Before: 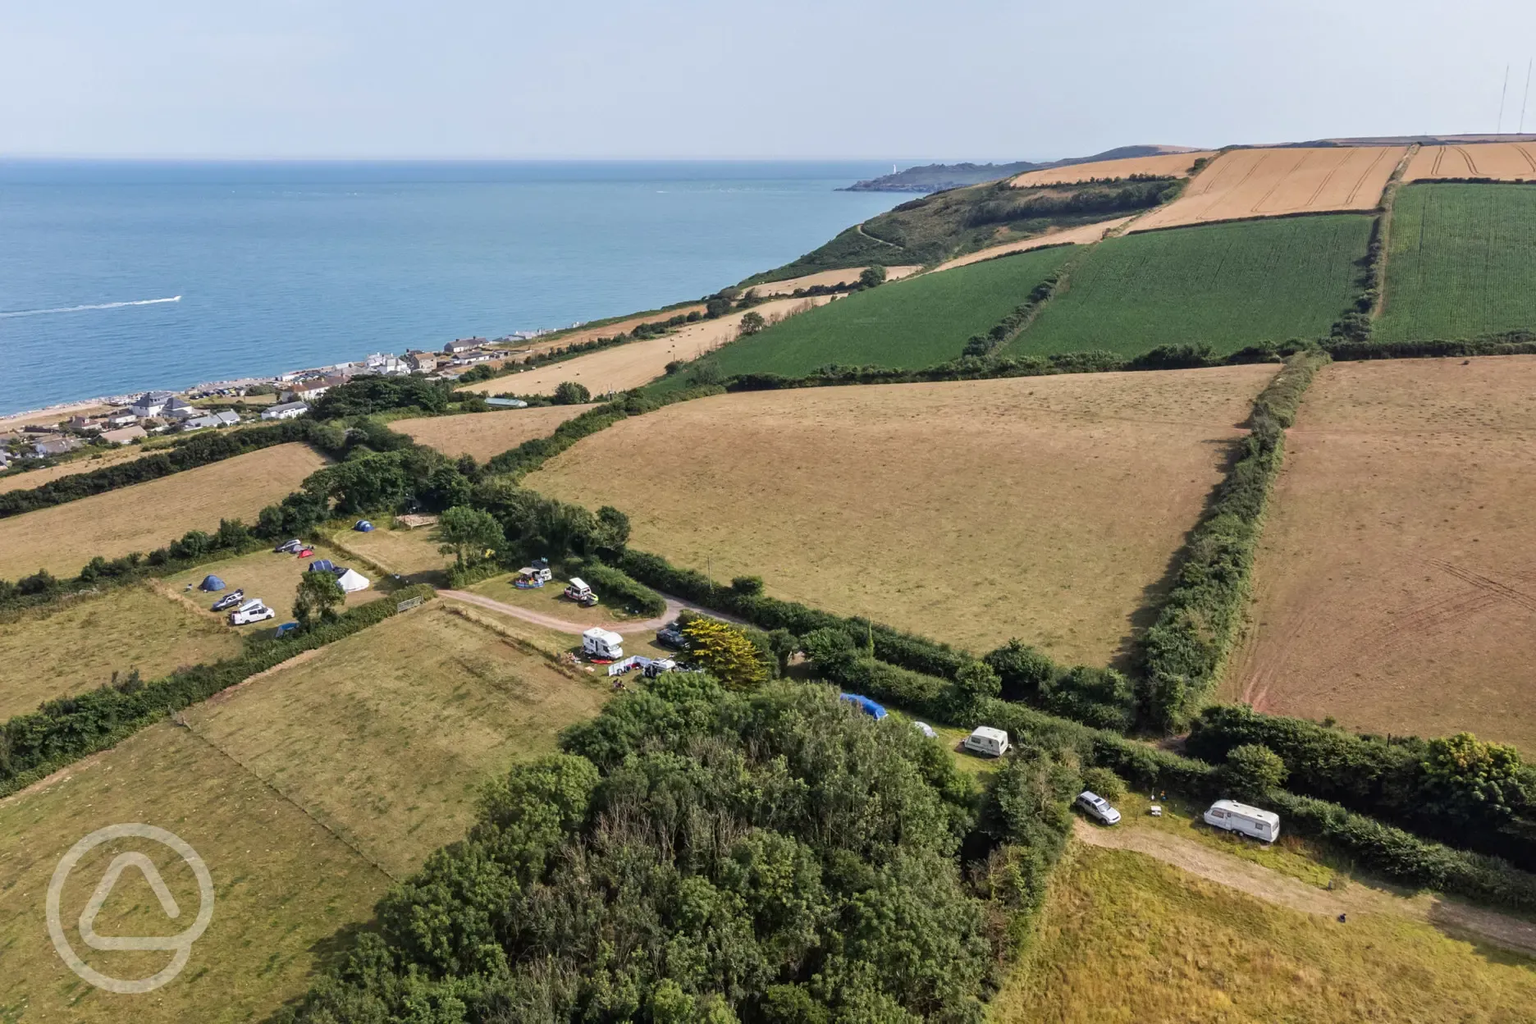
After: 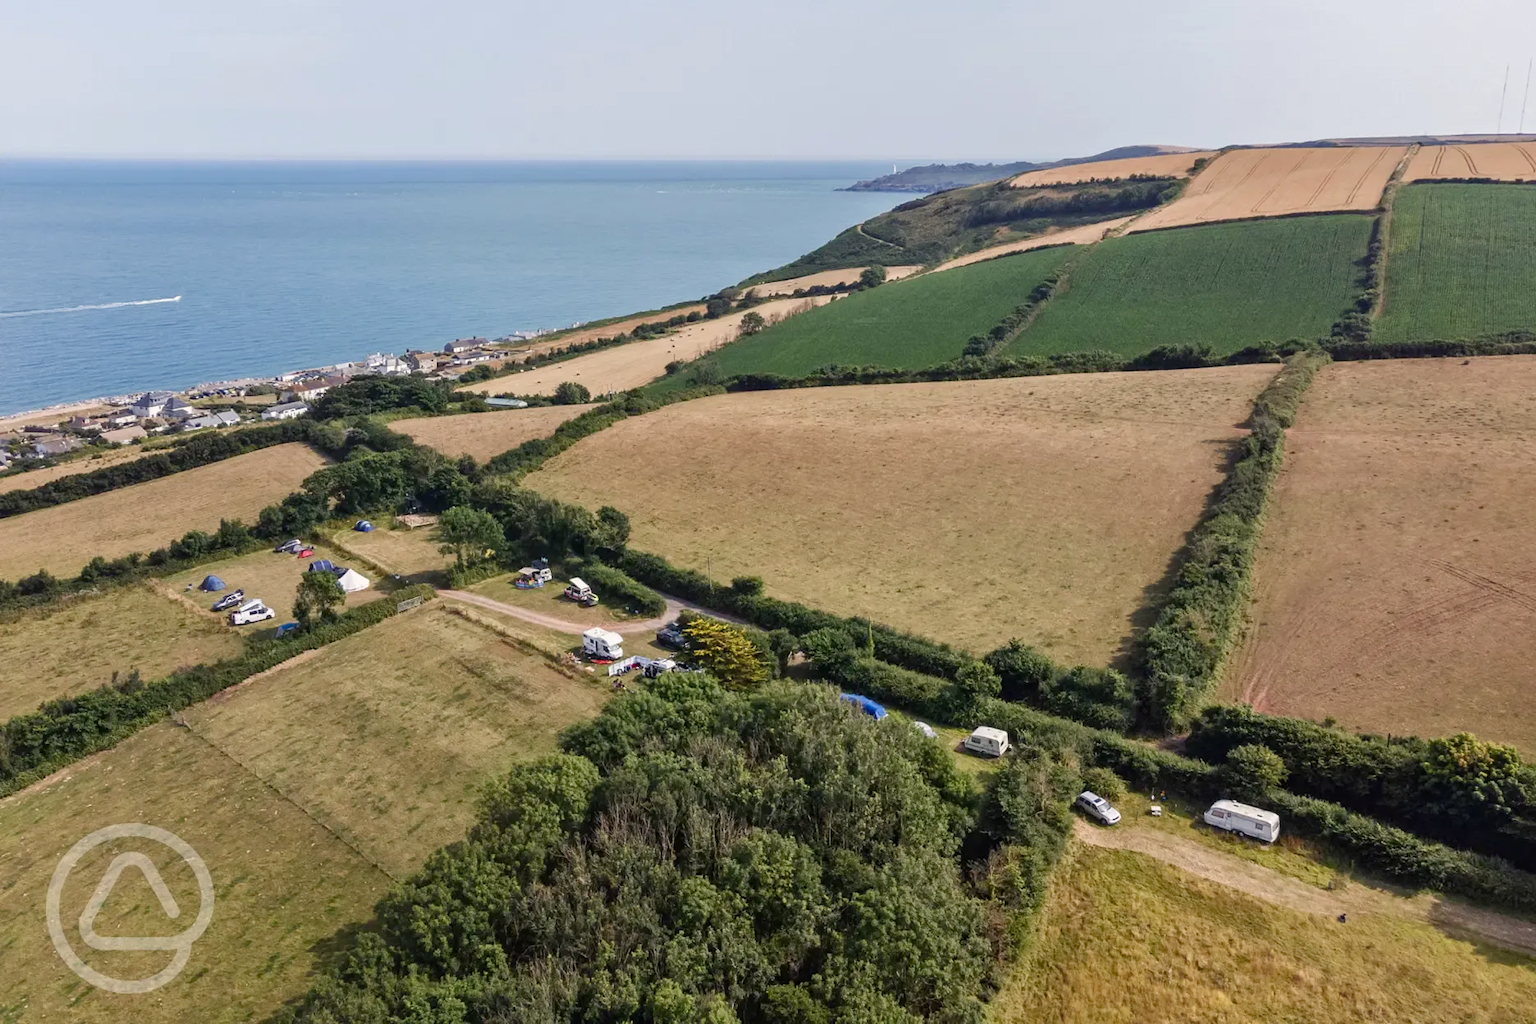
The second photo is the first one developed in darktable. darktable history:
color balance rgb: shadows lift › chroma 3.18%, shadows lift › hue 281.45°, highlights gain › chroma 1.058%, highlights gain › hue 60.15°, perceptual saturation grading › global saturation 0.273%, perceptual saturation grading › highlights -19.897%, perceptual saturation grading › shadows 19.156%, global vibrance 9.401%
